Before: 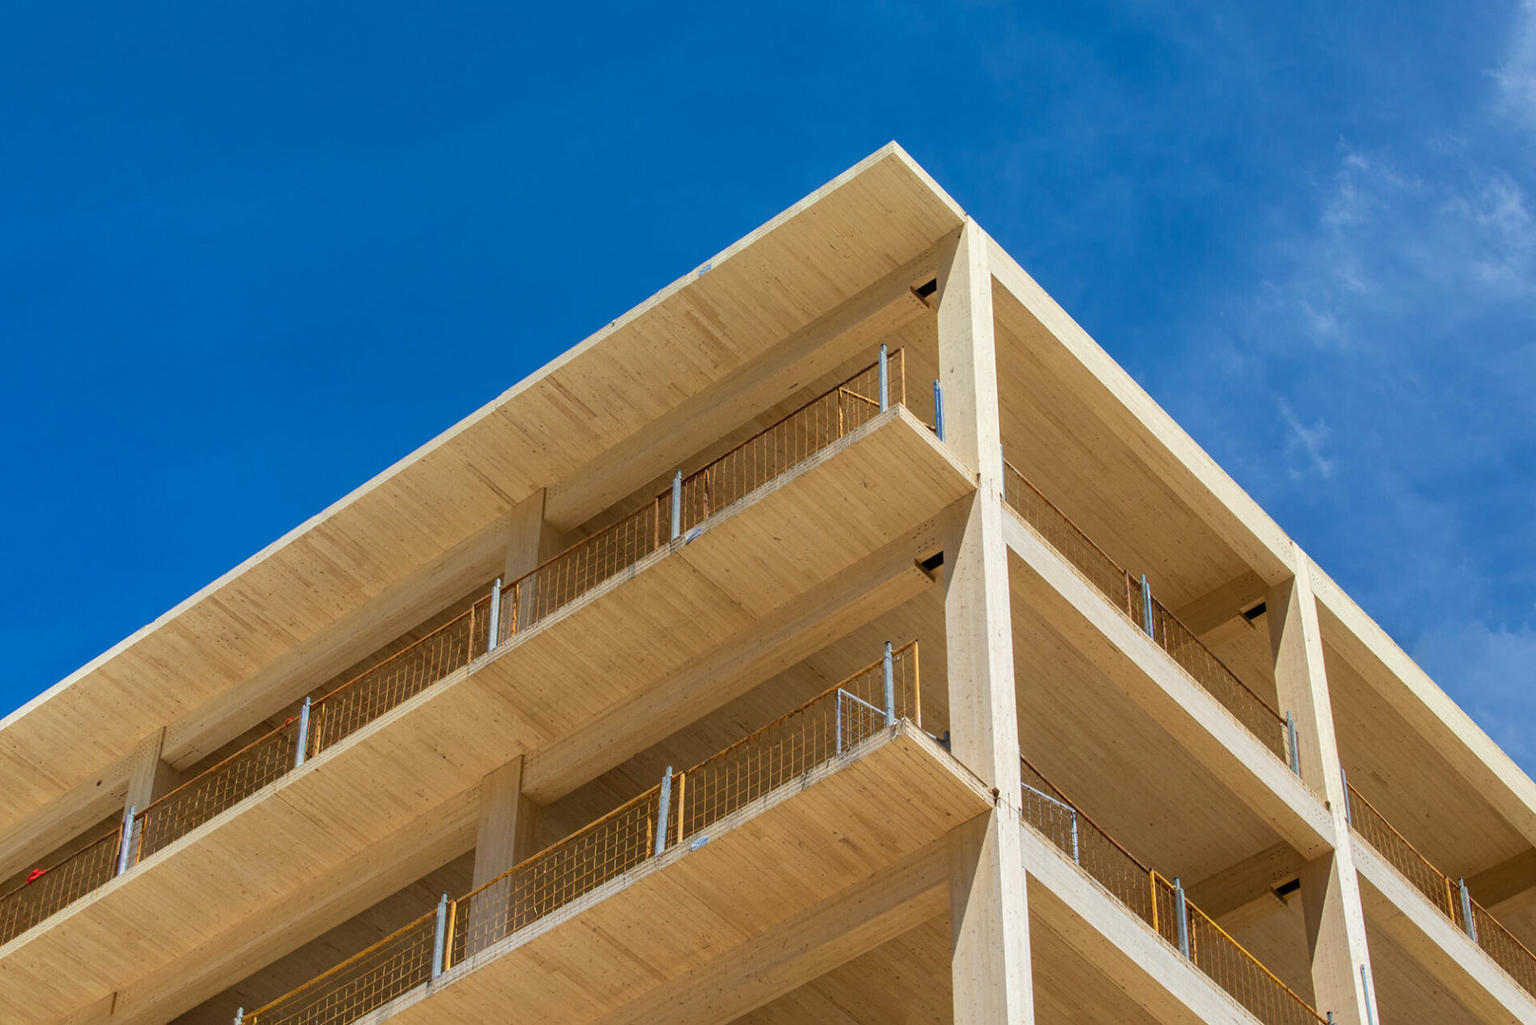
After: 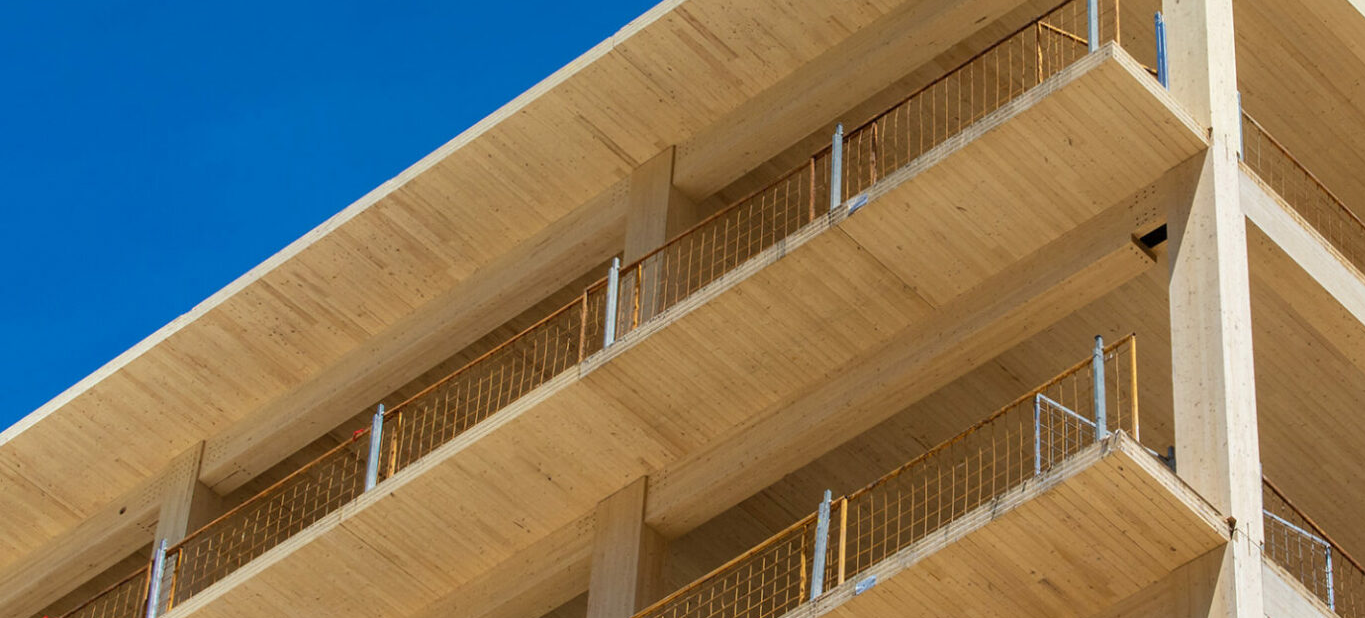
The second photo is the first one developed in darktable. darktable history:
crop: top 36.141%, right 28.13%, bottom 15.055%
